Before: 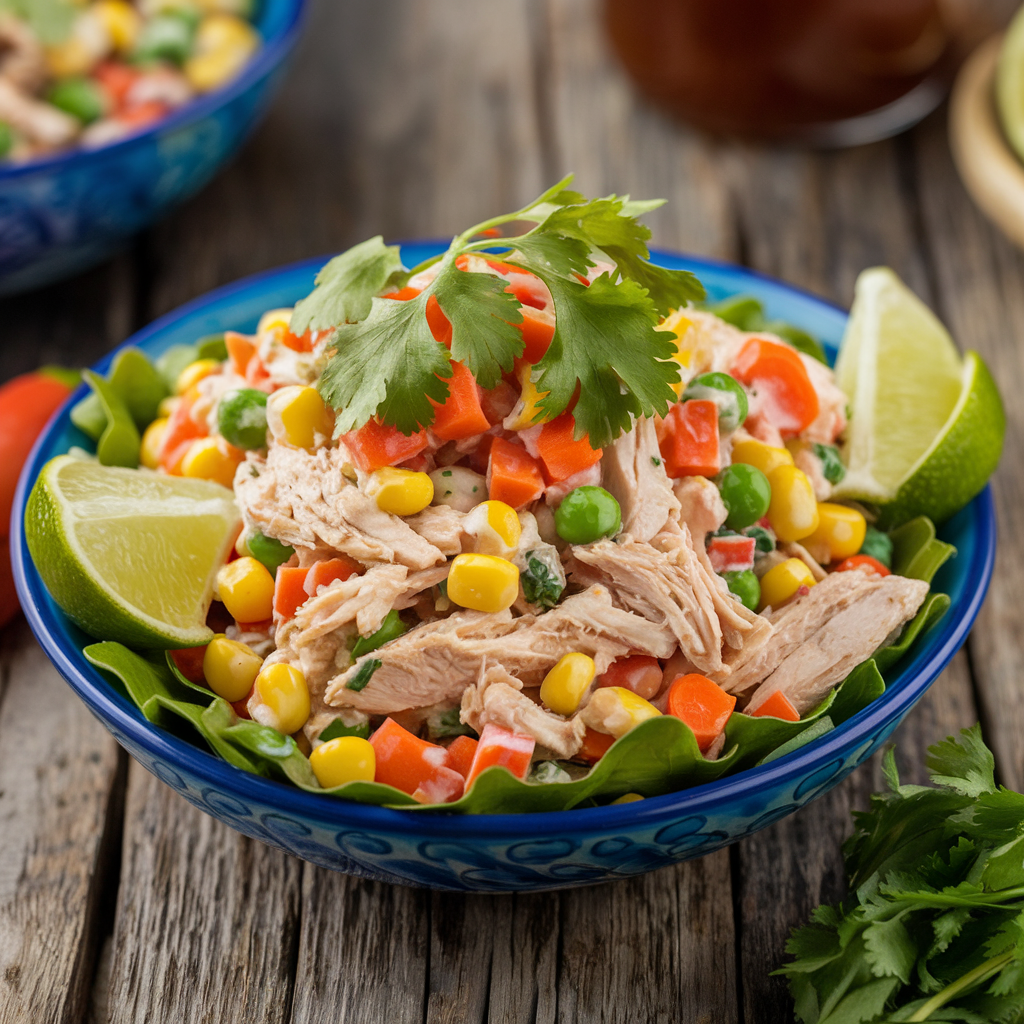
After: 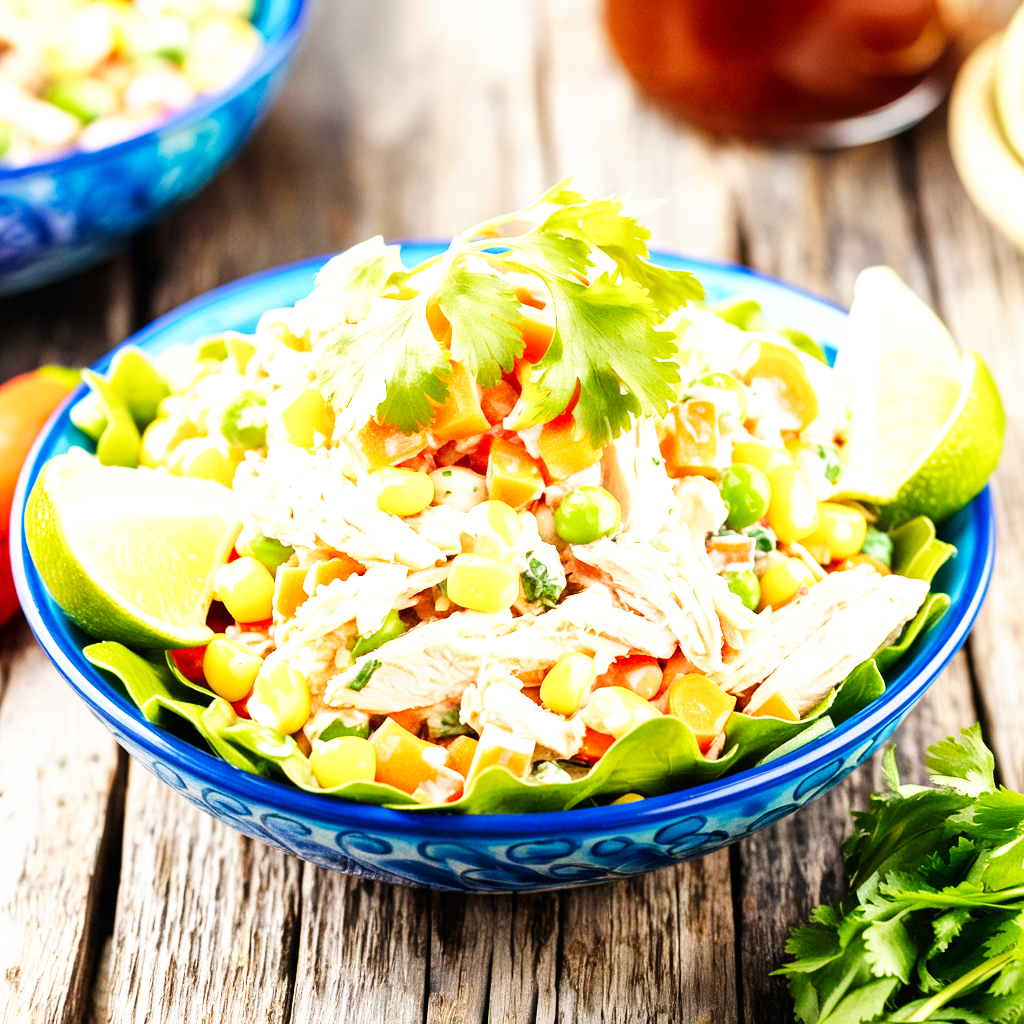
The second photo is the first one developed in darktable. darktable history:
base curve: curves: ch0 [(0, 0) (0.007, 0.004) (0.027, 0.03) (0.046, 0.07) (0.207, 0.54) (0.442, 0.872) (0.673, 0.972) (1, 1)], preserve colors none
exposure: black level correction 0, exposure 1.2 EV, compensate highlight preservation false
